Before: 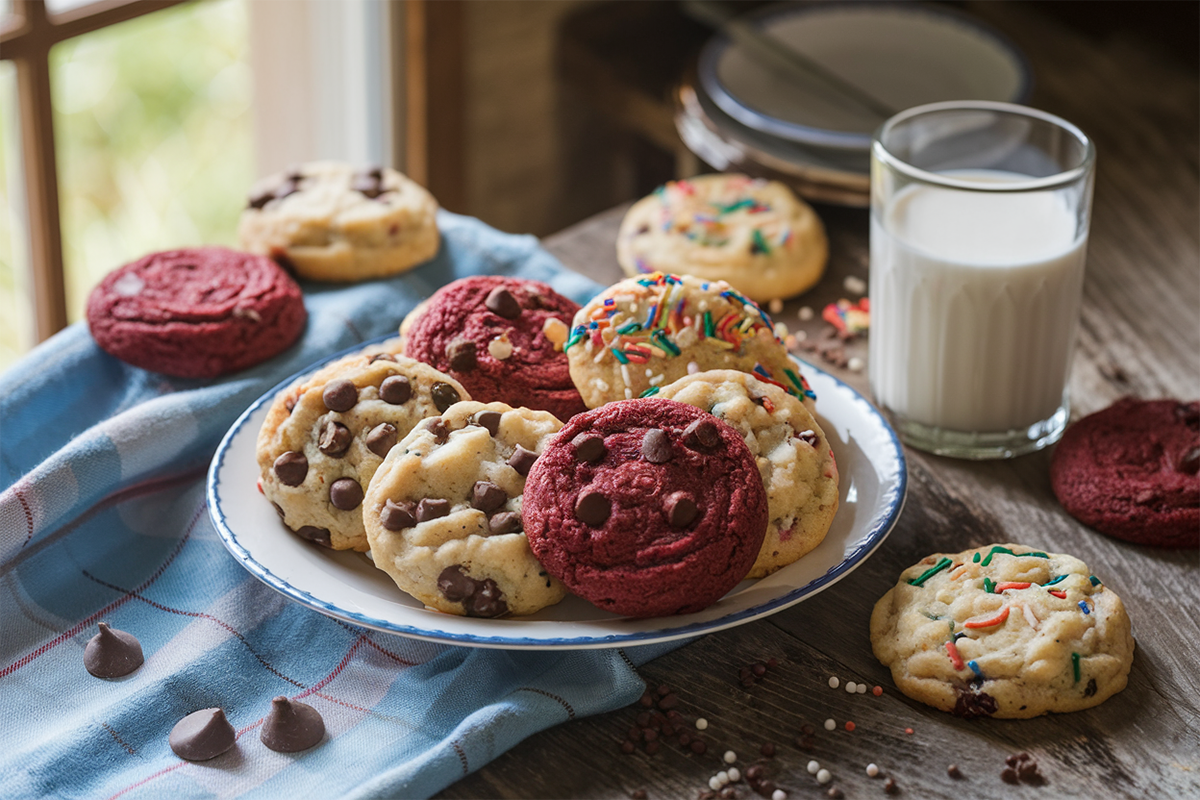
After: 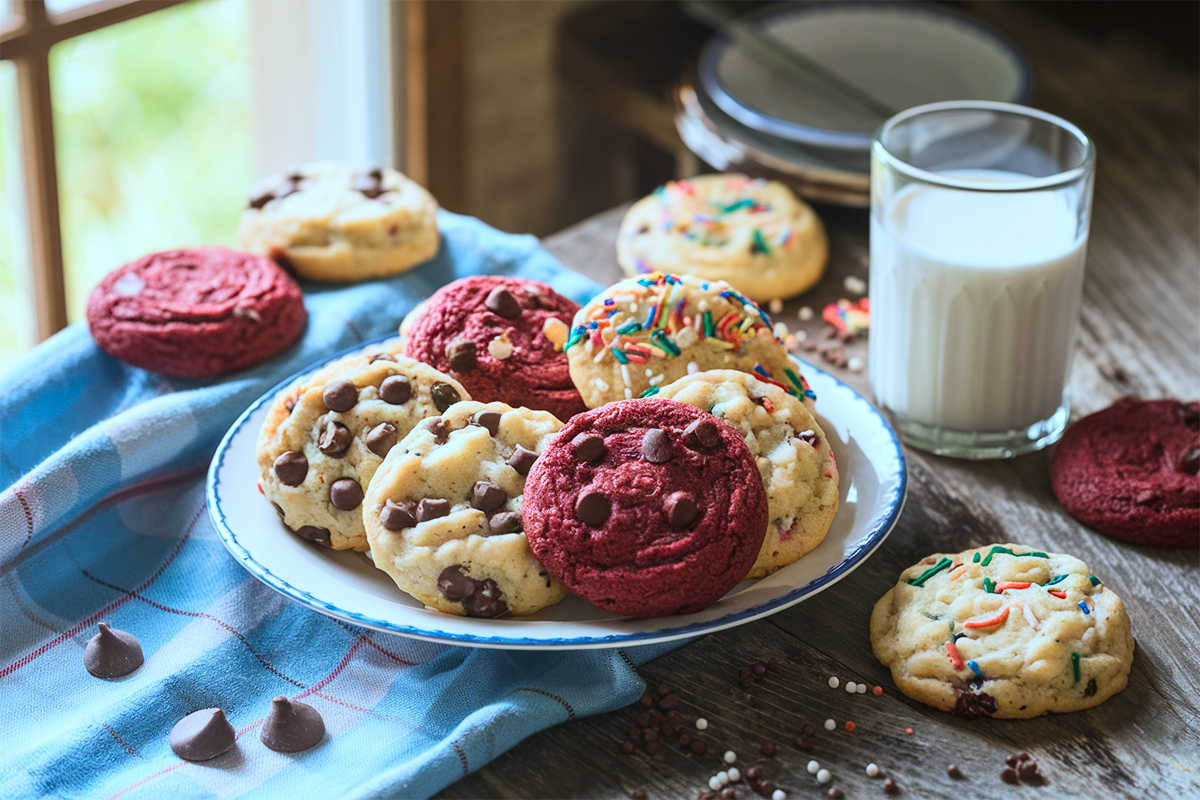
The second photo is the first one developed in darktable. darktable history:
contrast brightness saturation: contrast 0.2, brightness 0.16, saturation 0.22
color calibration: illuminant F (fluorescent), F source F9 (Cool White Deluxe 4150 K) – high CRI, x 0.374, y 0.373, temperature 4158.34 K
